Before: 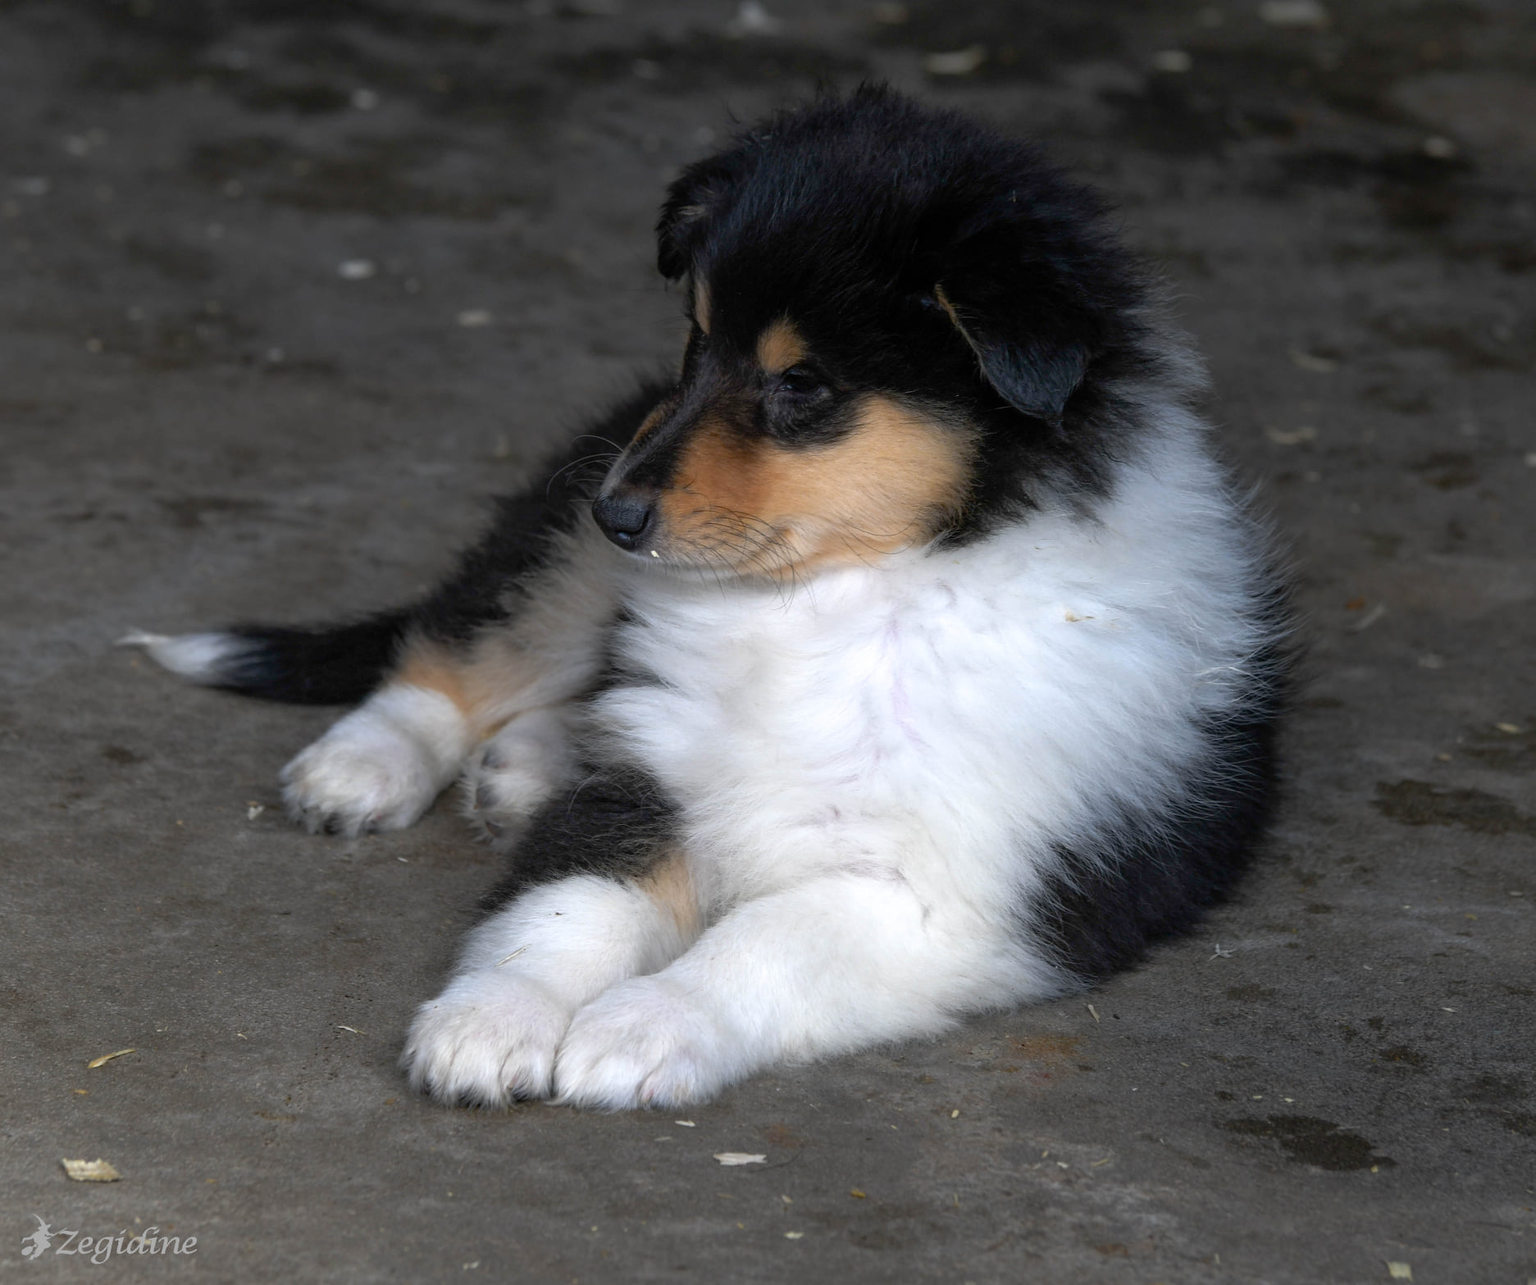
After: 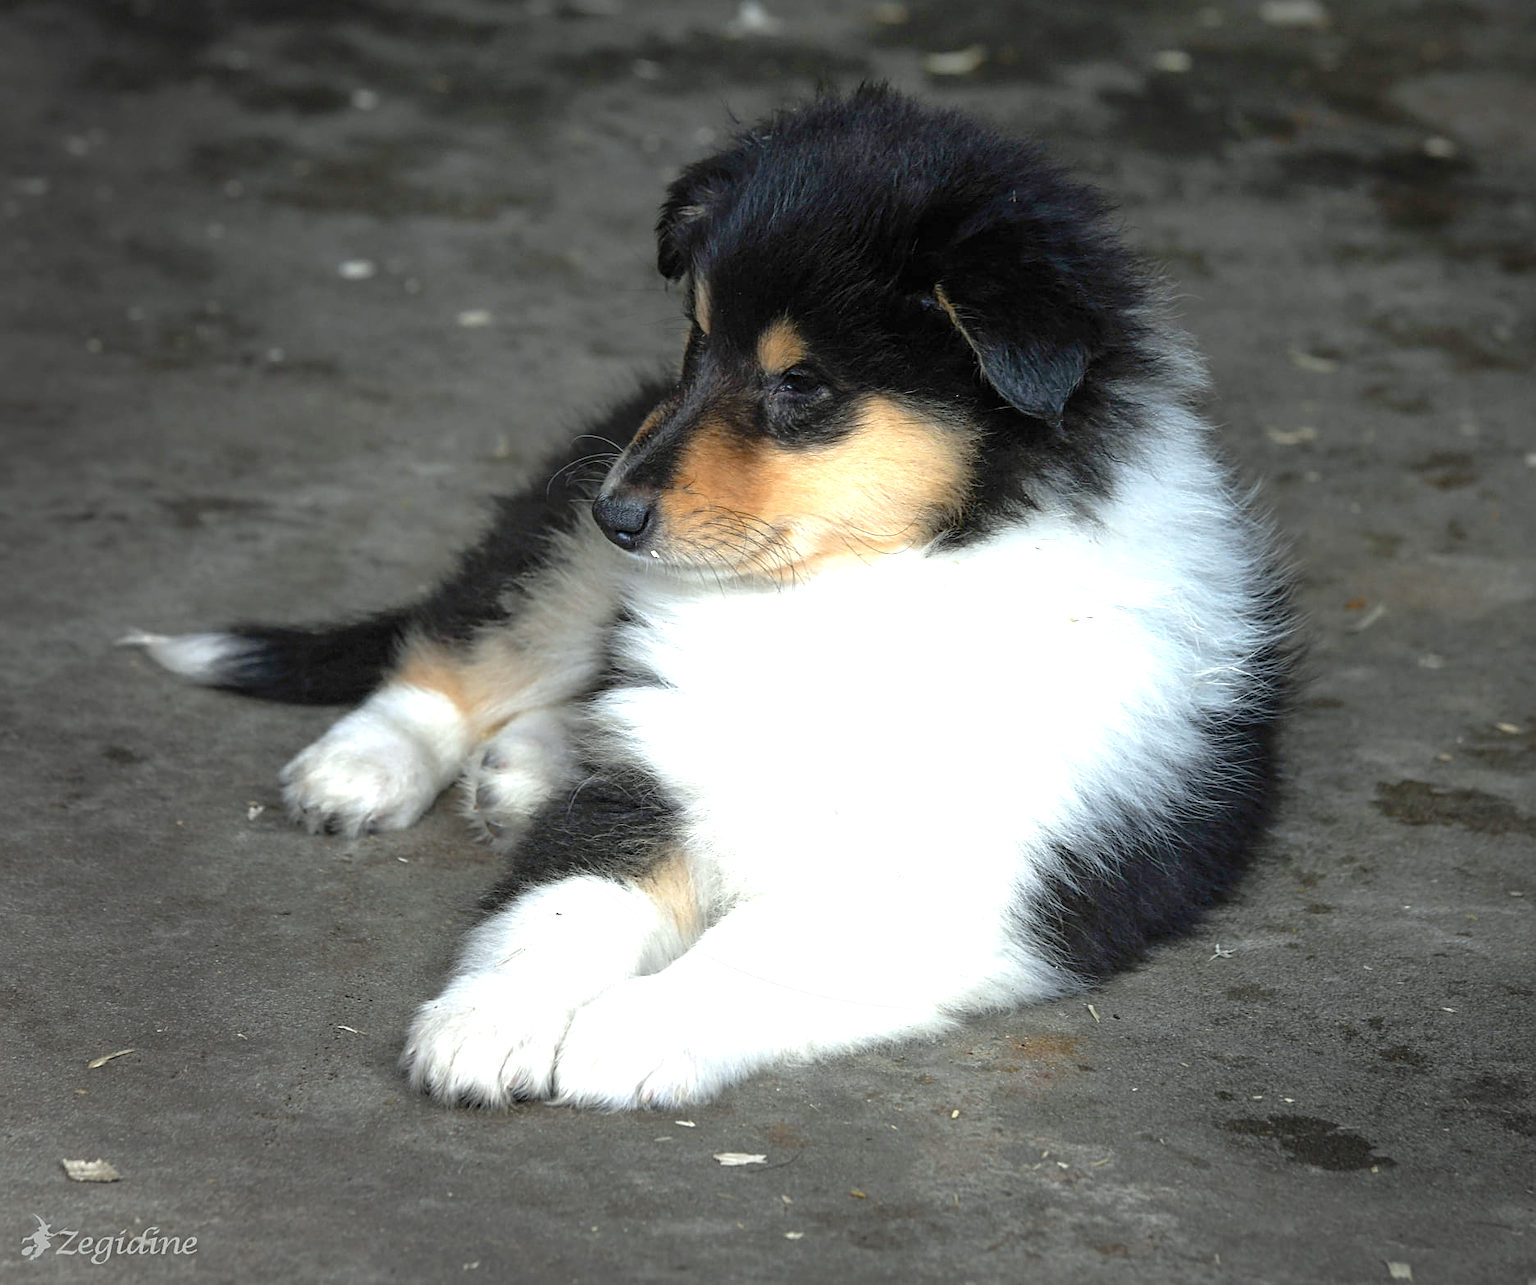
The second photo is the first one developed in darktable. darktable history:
tone equalizer: -7 EV 0.123 EV, edges refinement/feathering 500, mask exposure compensation -1.57 EV, preserve details no
vignetting: fall-off start 67.08%, center (0.217, -0.228), width/height ratio 1.007, unbound false
color correction: highlights a* -4.75, highlights b* 5.06, saturation 0.938
exposure: black level correction 0, exposure 1.199 EV, compensate highlight preservation false
sharpen: on, module defaults
